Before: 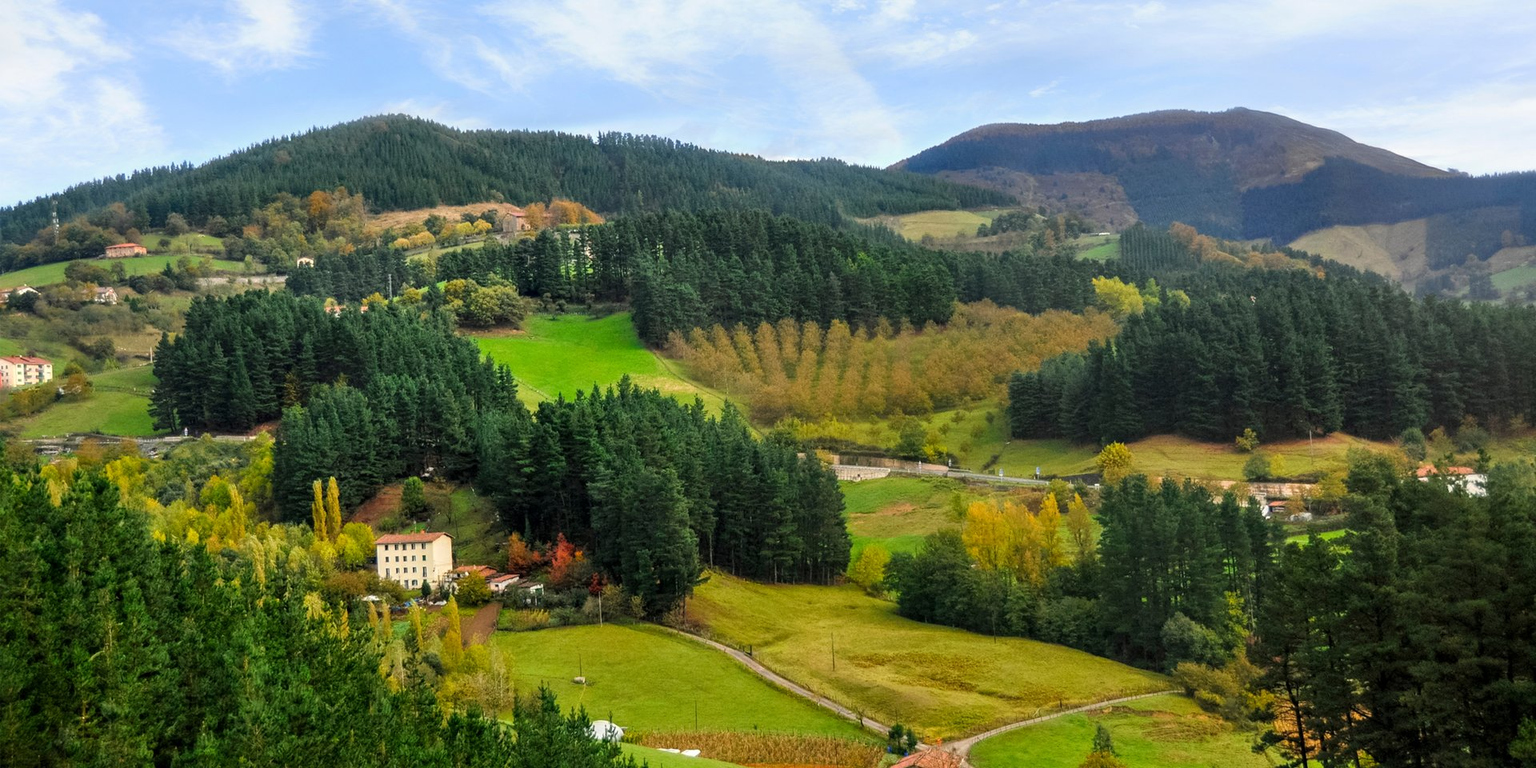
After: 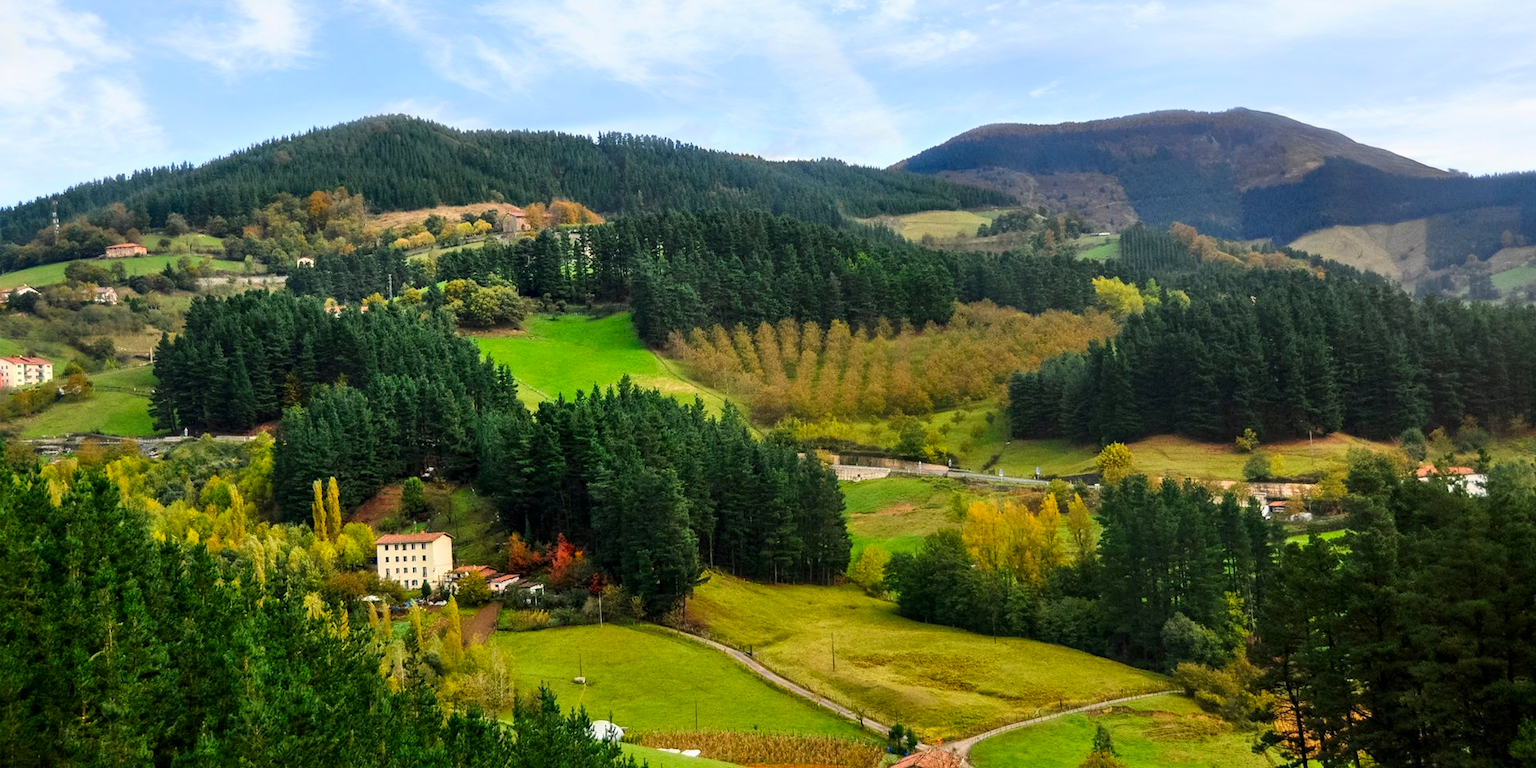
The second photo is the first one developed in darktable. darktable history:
contrast brightness saturation: contrast 0.15, brightness -0.01, saturation 0.1
